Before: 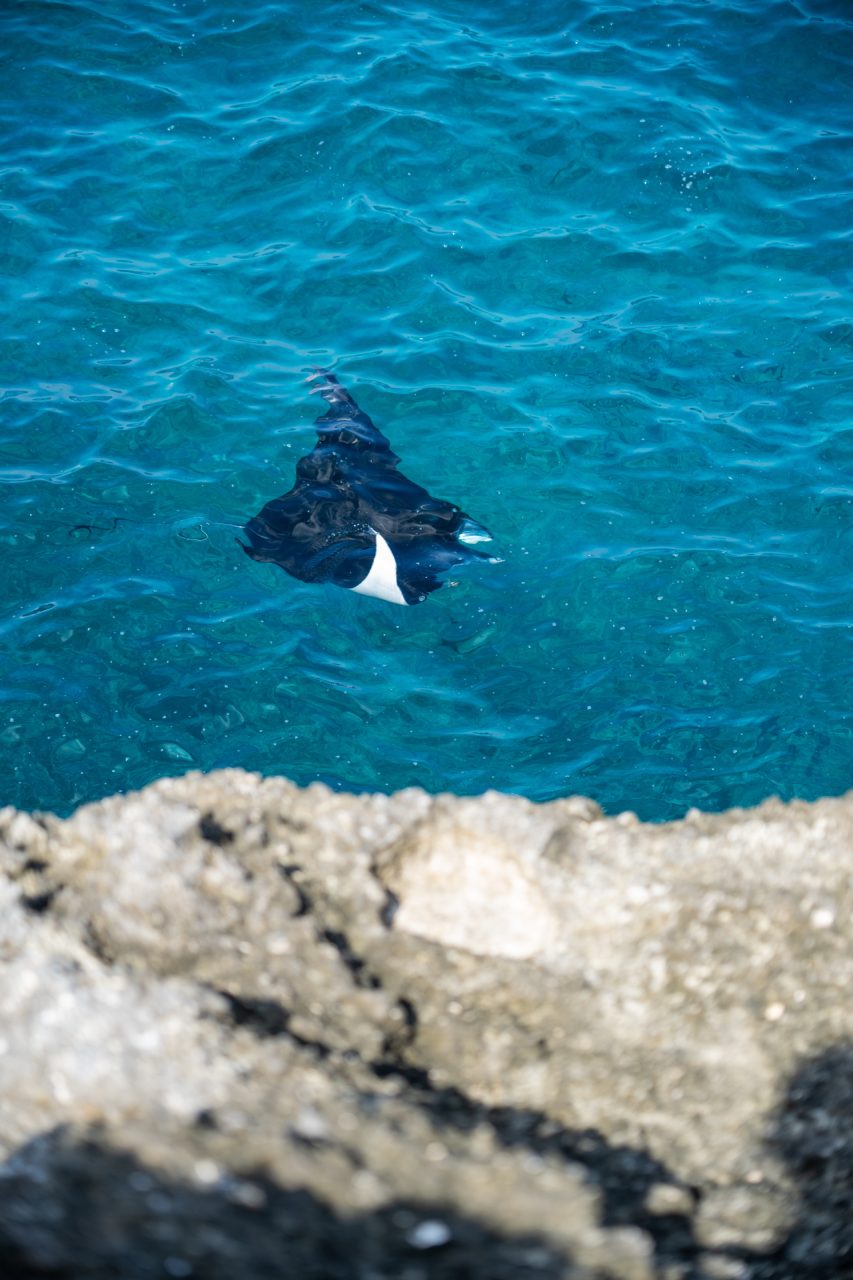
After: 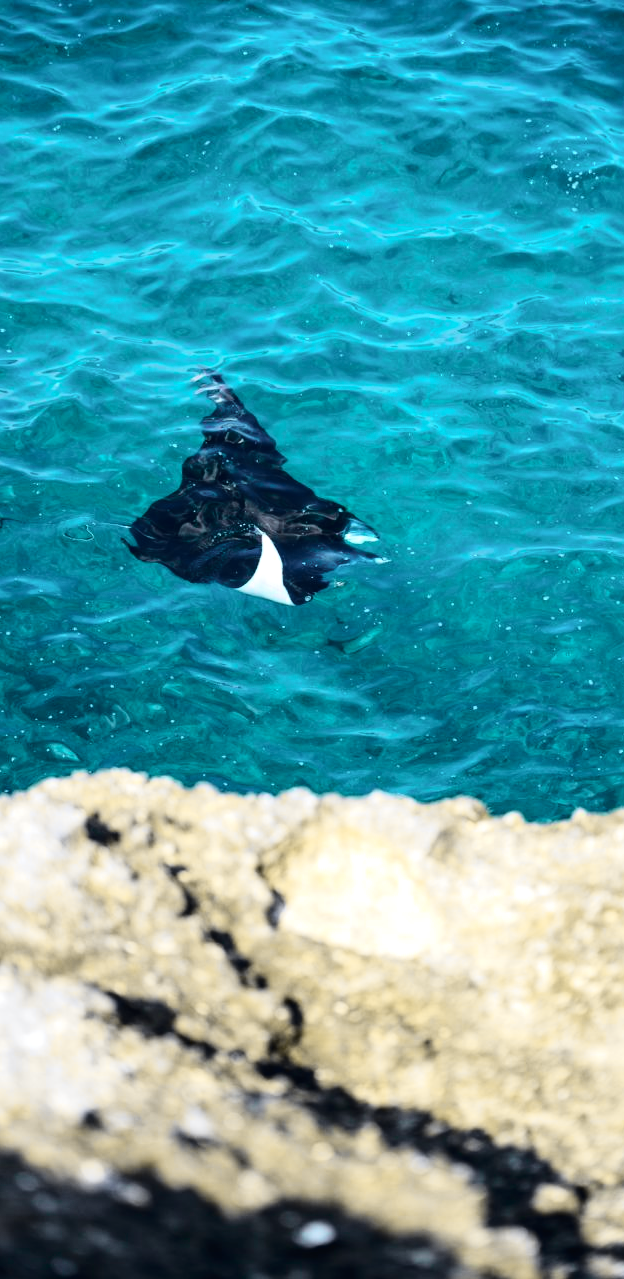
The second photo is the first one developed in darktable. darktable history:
crop: left 13.443%, right 13.31%
white balance: emerald 1
tone equalizer: -8 EV -0.417 EV, -7 EV -0.389 EV, -6 EV -0.333 EV, -5 EV -0.222 EV, -3 EV 0.222 EV, -2 EV 0.333 EV, -1 EV 0.389 EV, +0 EV 0.417 EV, edges refinement/feathering 500, mask exposure compensation -1.57 EV, preserve details no
exposure: exposure -0.072 EV, compensate highlight preservation false
tone curve: curves: ch0 [(0, 0.011) (0.053, 0.026) (0.174, 0.115) (0.398, 0.444) (0.673, 0.775) (0.829, 0.906) (0.991, 0.981)]; ch1 [(0, 0) (0.276, 0.206) (0.409, 0.383) (0.473, 0.458) (0.492, 0.499) (0.521, 0.502) (0.546, 0.543) (0.585, 0.617) (0.659, 0.686) (0.78, 0.8) (1, 1)]; ch2 [(0, 0) (0.438, 0.449) (0.473, 0.469) (0.503, 0.5) (0.523, 0.538) (0.562, 0.598) (0.612, 0.635) (0.695, 0.713) (1, 1)], color space Lab, independent channels, preserve colors none
